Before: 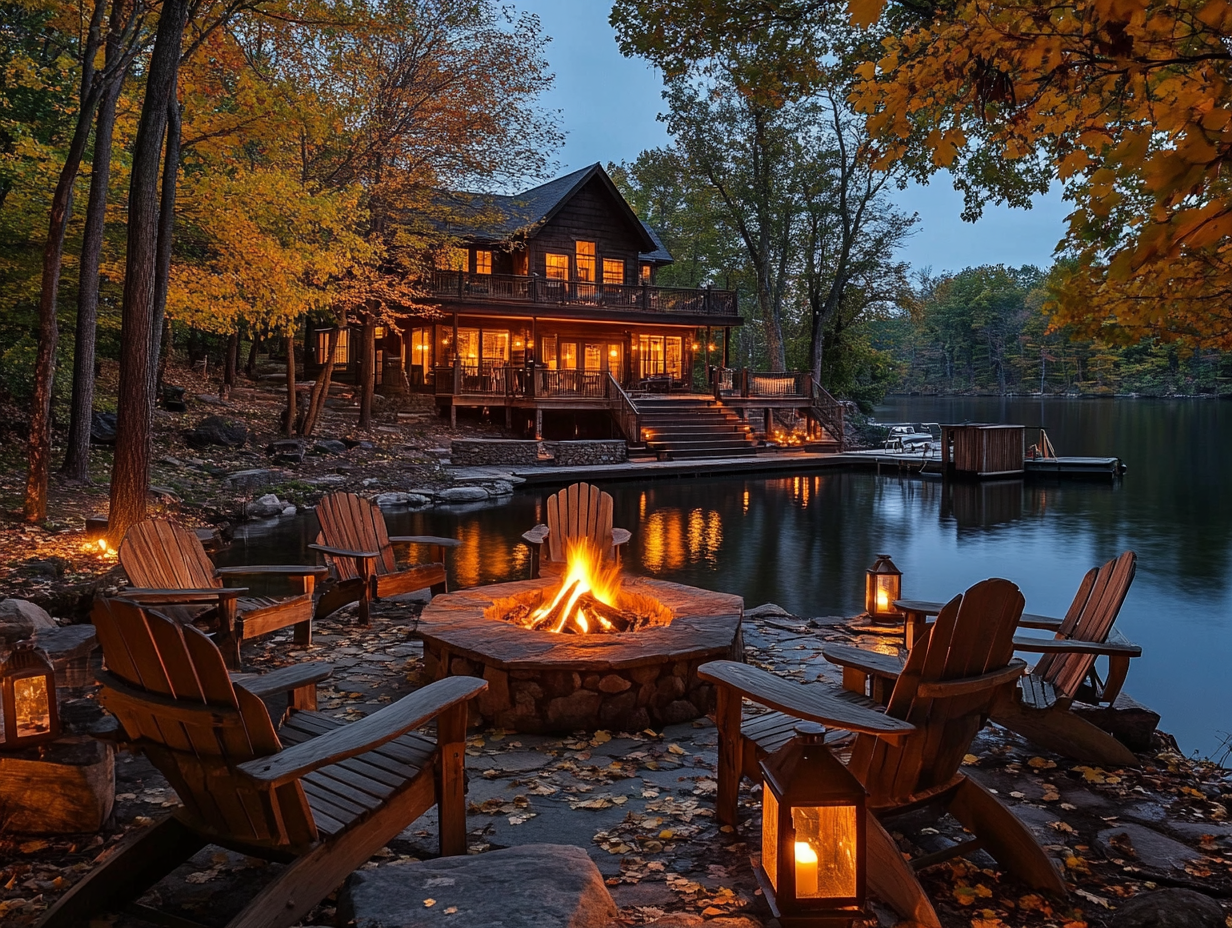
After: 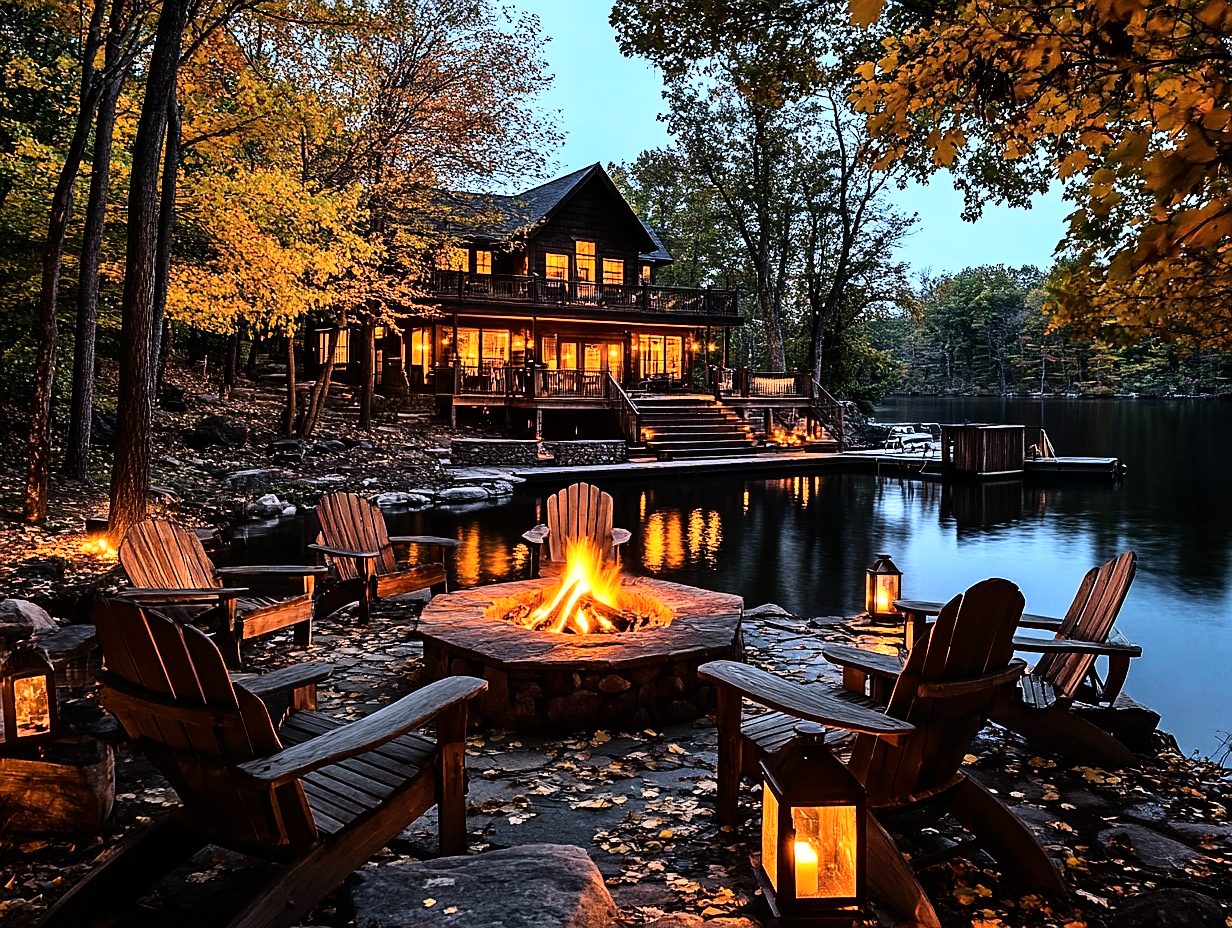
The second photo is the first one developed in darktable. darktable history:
tone equalizer: on, module defaults
sharpen: radius 1.864, amount 0.398, threshold 1.271
rgb curve: curves: ch0 [(0, 0) (0.21, 0.15) (0.24, 0.21) (0.5, 0.75) (0.75, 0.96) (0.89, 0.99) (1, 1)]; ch1 [(0, 0.02) (0.21, 0.13) (0.25, 0.2) (0.5, 0.67) (0.75, 0.9) (0.89, 0.97) (1, 1)]; ch2 [(0, 0.02) (0.21, 0.13) (0.25, 0.2) (0.5, 0.67) (0.75, 0.9) (0.89, 0.97) (1, 1)], compensate middle gray true
